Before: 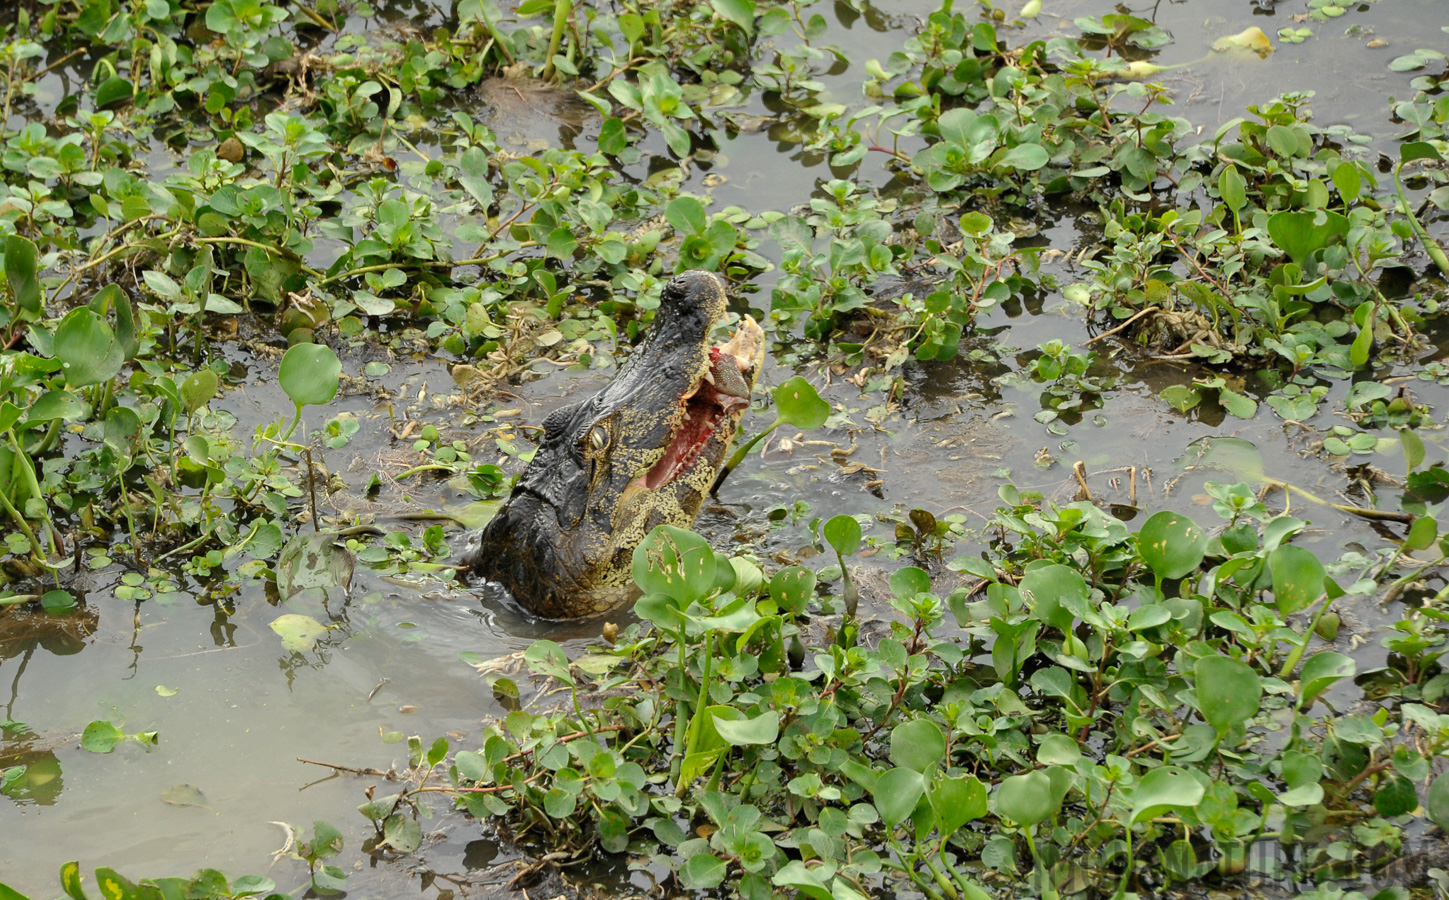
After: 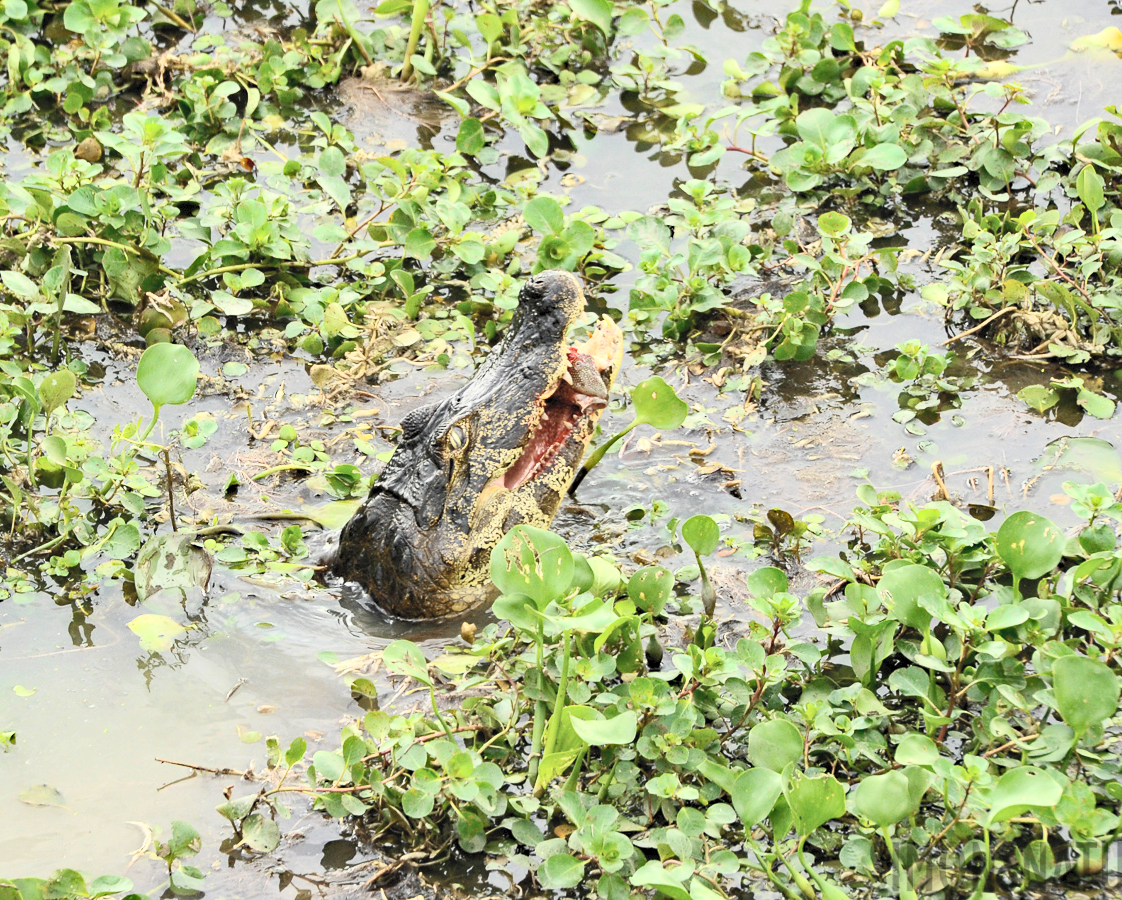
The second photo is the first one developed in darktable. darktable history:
contrast brightness saturation: contrast 0.379, brightness 0.524
crop: left 9.849%, right 12.692%
base curve: preserve colors none
haze removal: compatibility mode true, adaptive false
